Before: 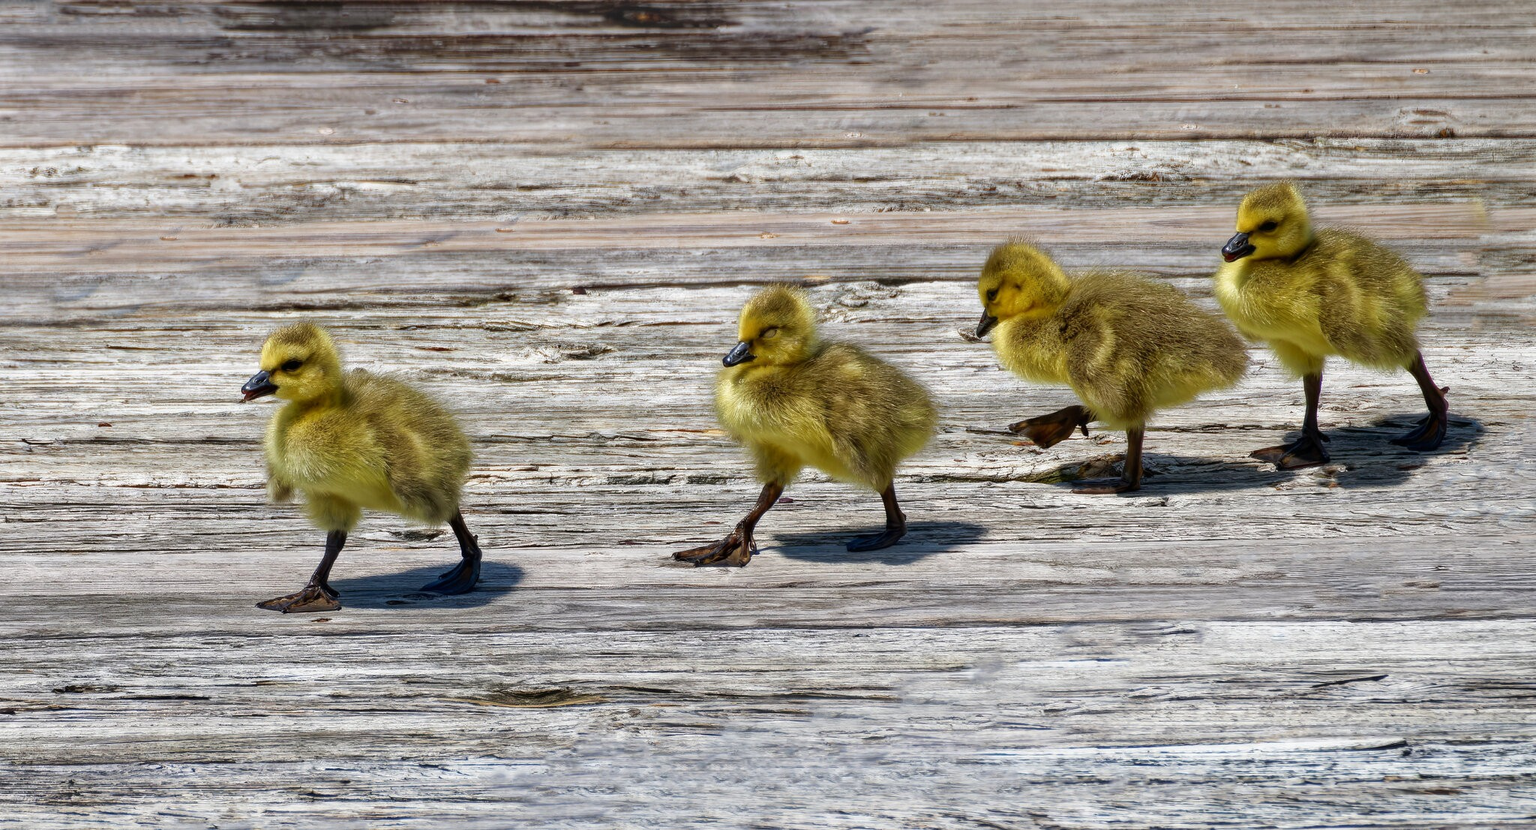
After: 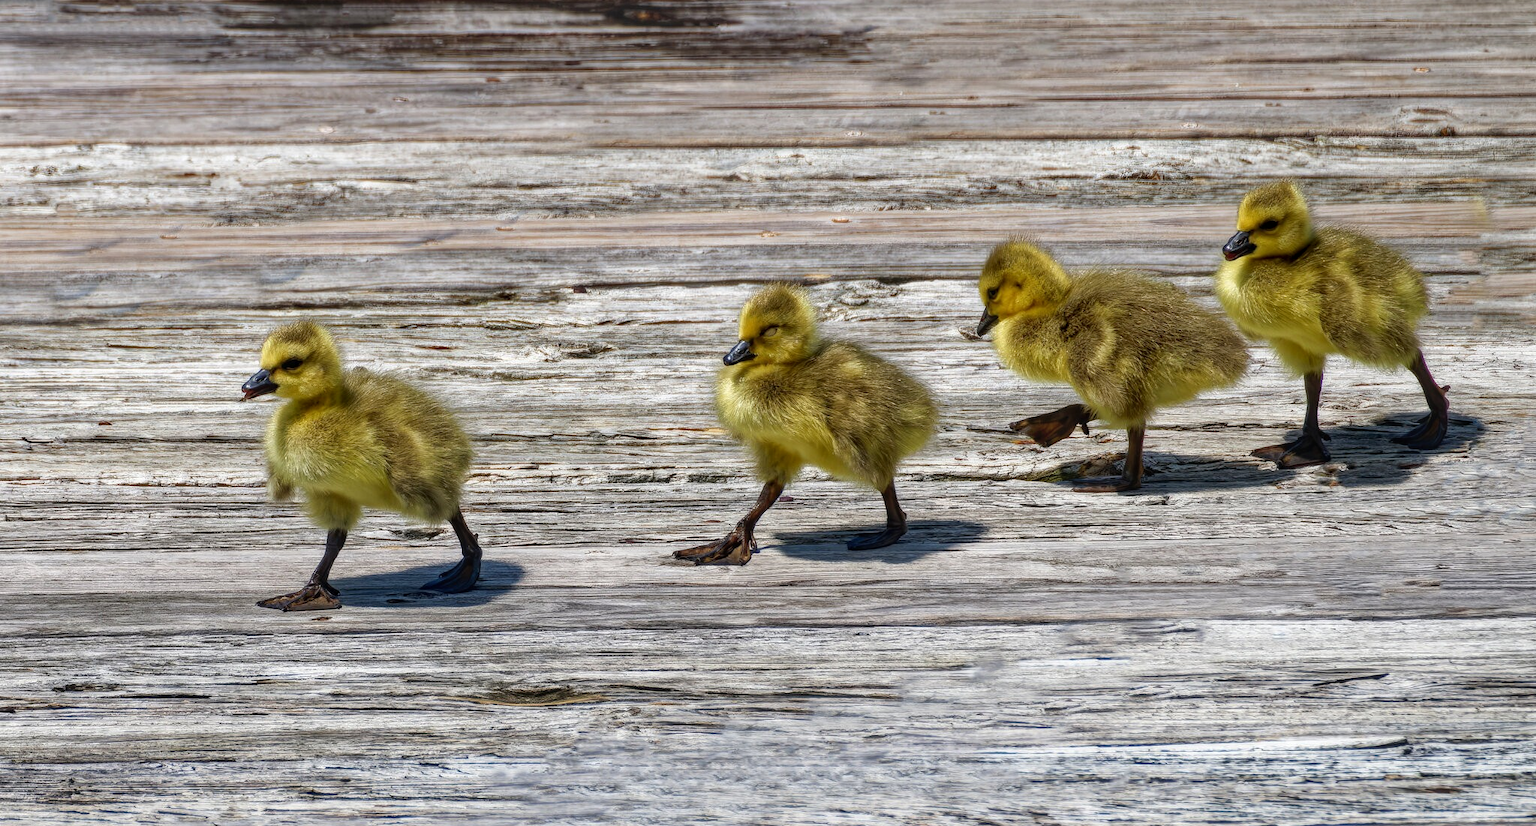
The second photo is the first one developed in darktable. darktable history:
shadows and highlights: shadows 20.5, highlights -19.49, soften with gaussian
crop: top 0.238%, bottom 0.182%
local contrast: detail 116%
